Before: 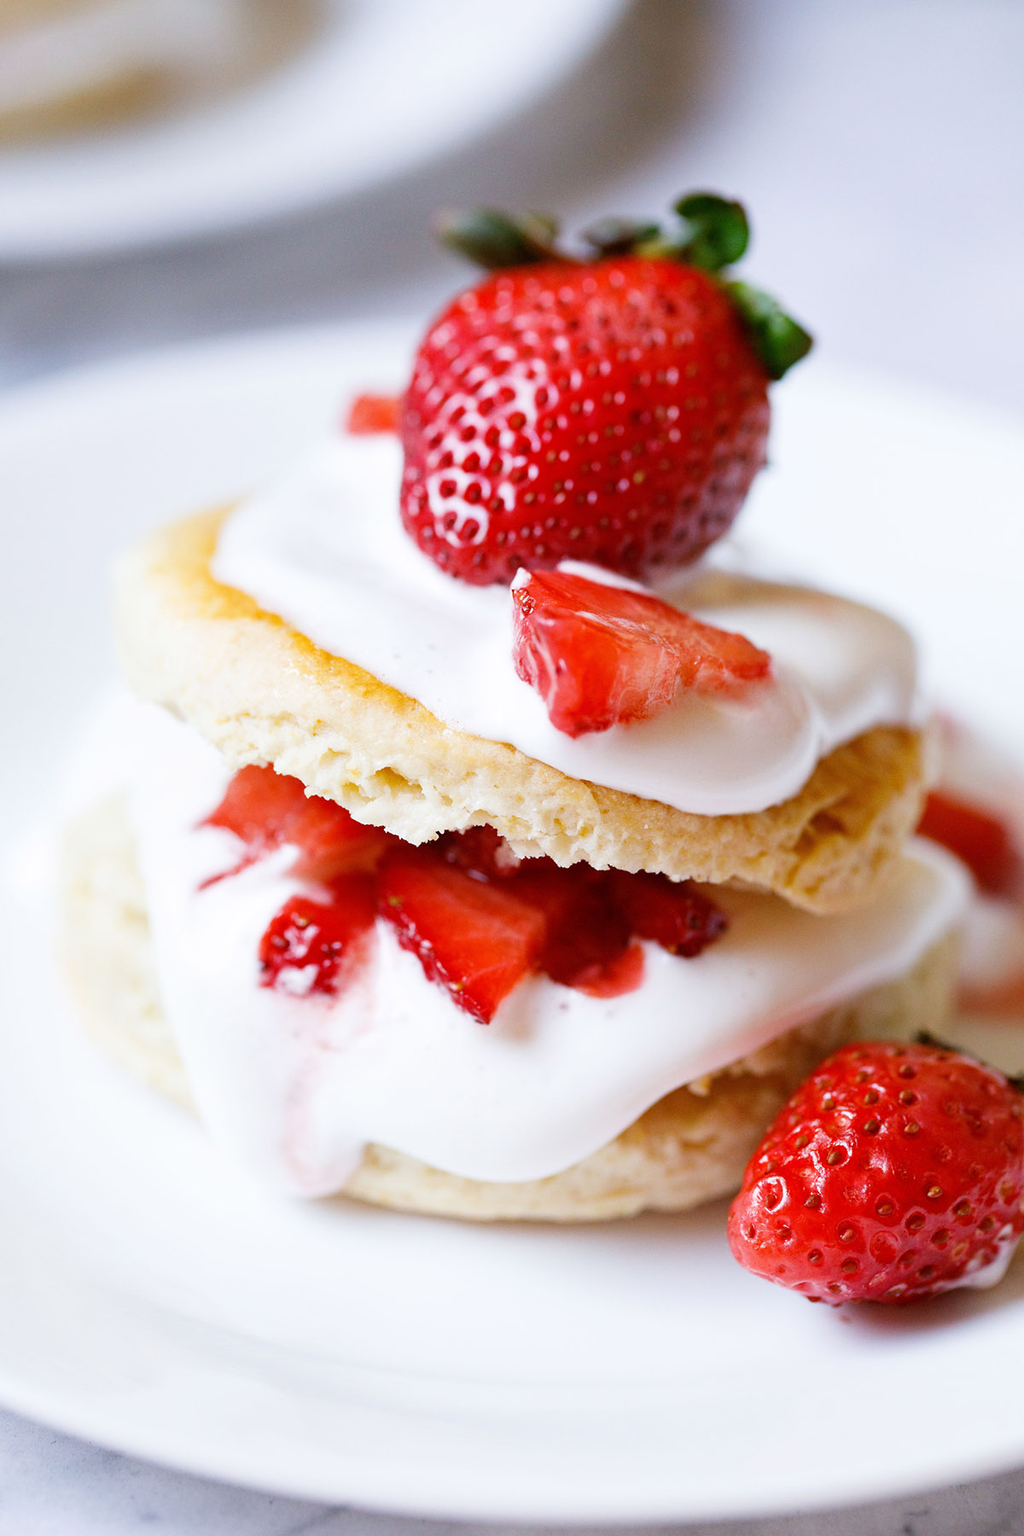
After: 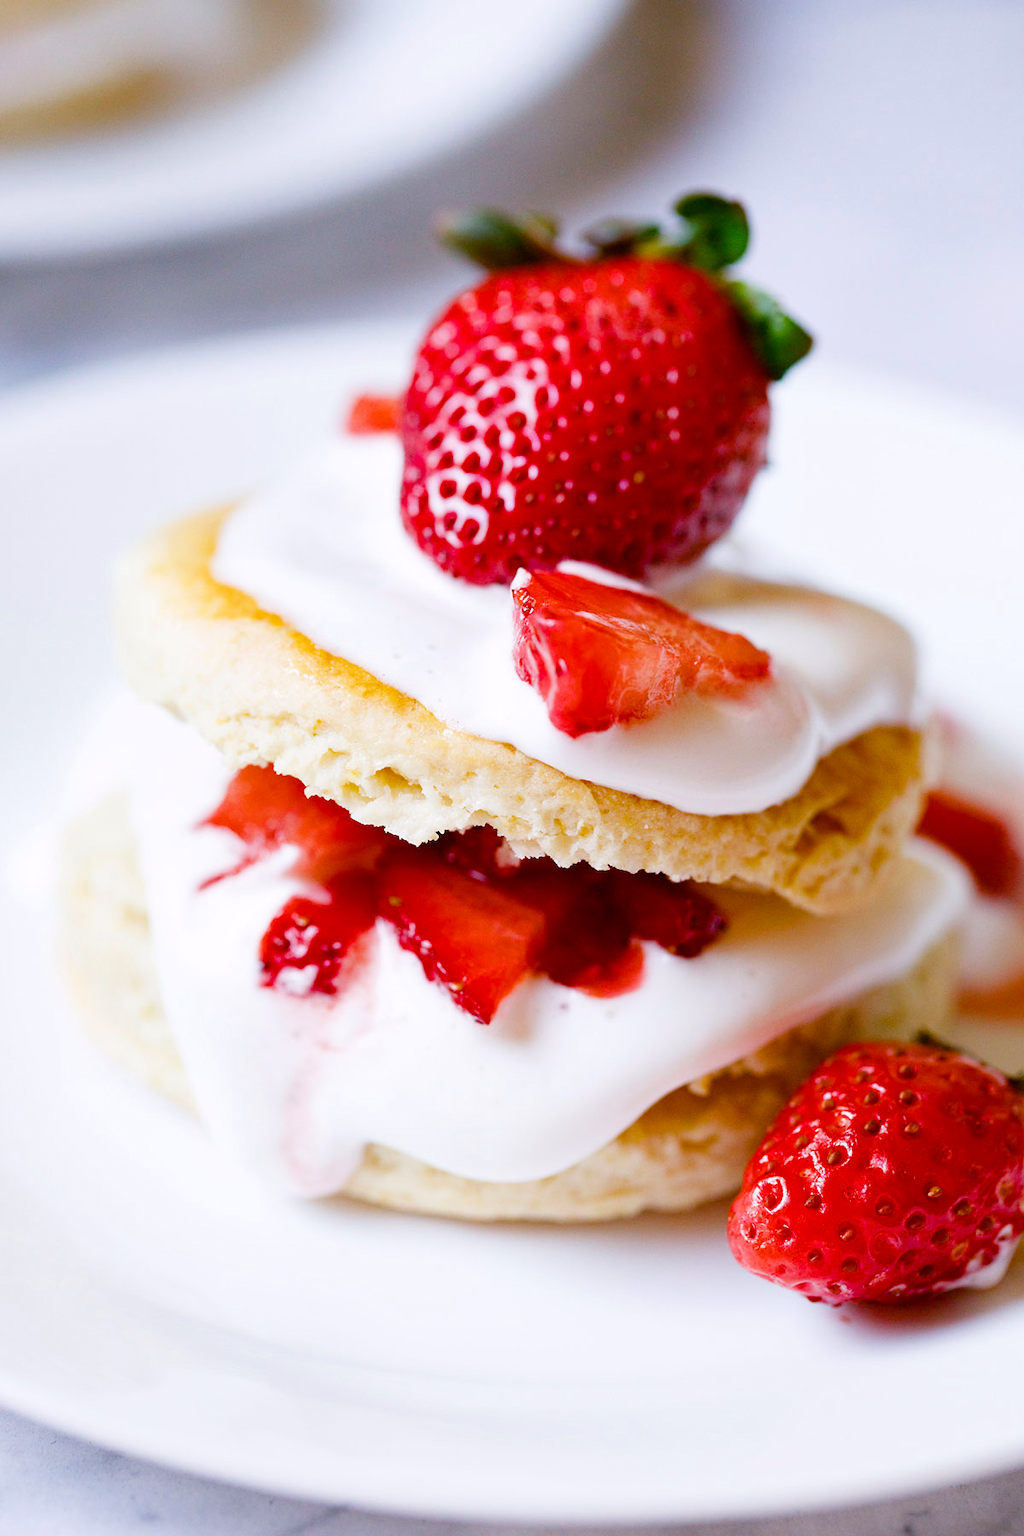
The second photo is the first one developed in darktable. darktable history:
color balance rgb: power › hue 210.7°, highlights gain › chroma 0.179%, highlights gain › hue 329.74°, perceptual saturation grading › global saturation 25.655%, perceptual saturation grading › highlights -27.661%, perceptual saturation grading › shadows 32.957%, global vibrance 20%
